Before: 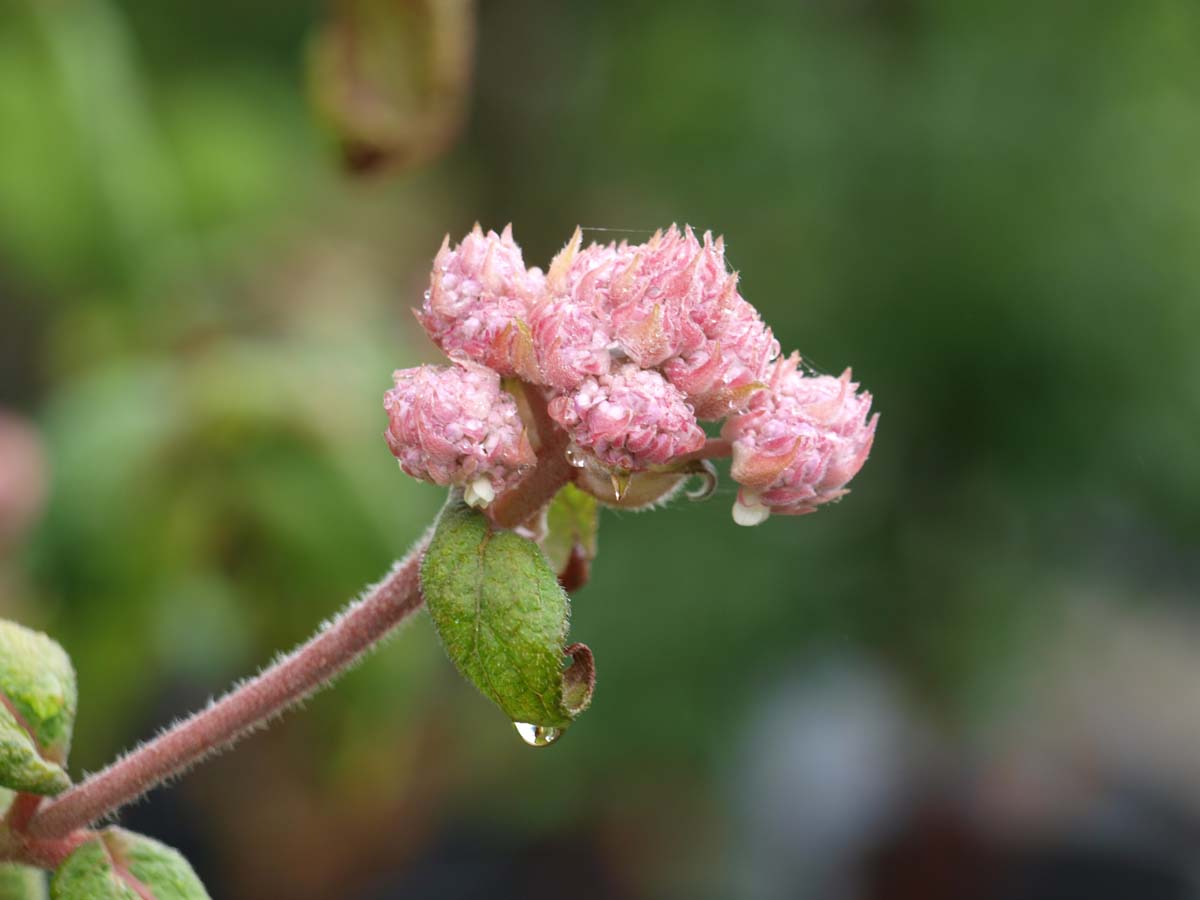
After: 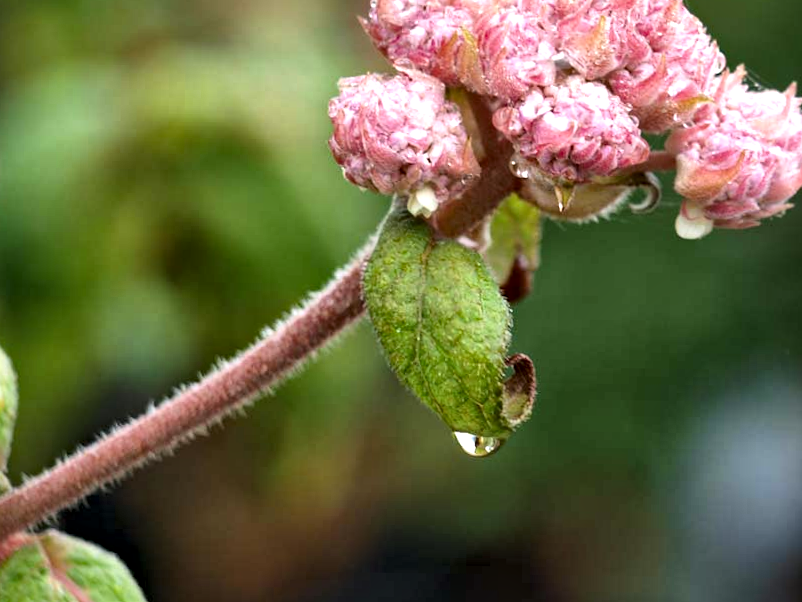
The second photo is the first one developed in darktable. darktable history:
haze removal: strength 0.29, distance 0.25, compatibility mode true, adaptive false
levels: levels [0.055, 0.477, 0.9]
local contrast: mode bilateral grid, contrast 25, coarseness 60, detail 151%, midtone range 0.2
crop and rotate: angle -0.82°, left 3.85%, top 31.828%, right 27.992%
